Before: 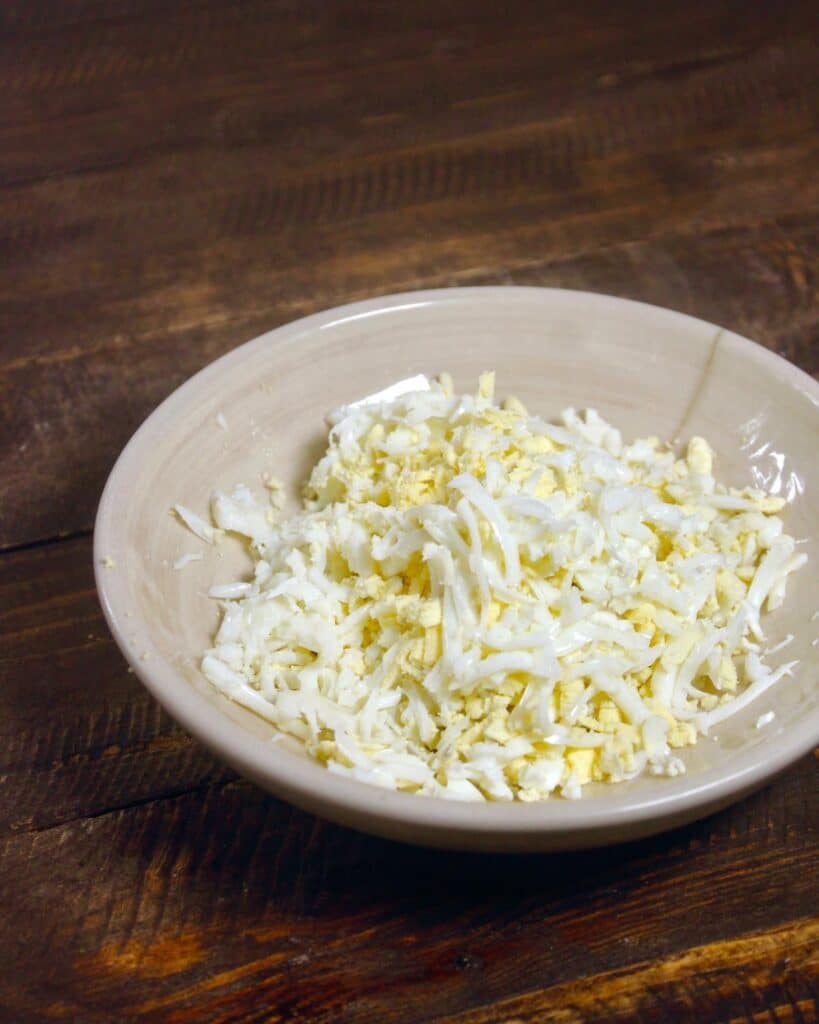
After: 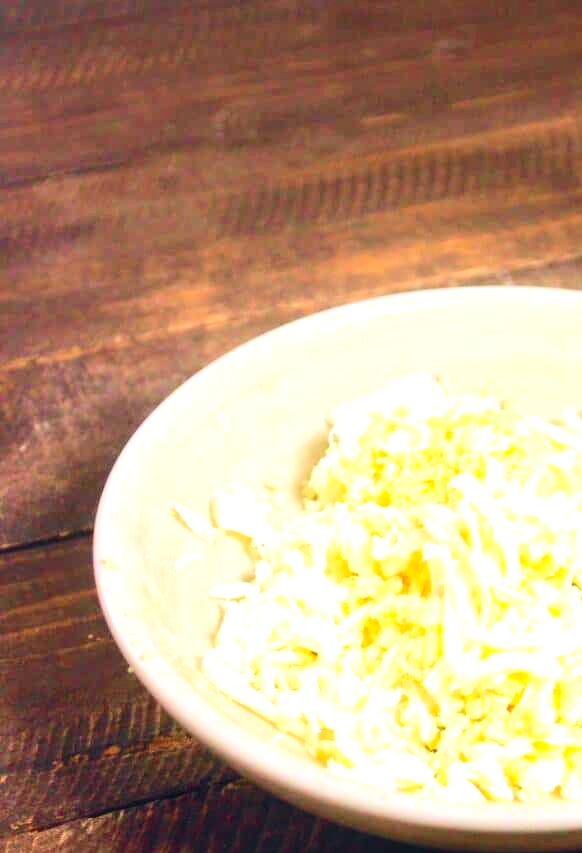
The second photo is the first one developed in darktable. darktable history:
tone curve: curves: ch0 [(0, 0) (0.239, 0.248) (0.508, 0.606) (0.826, 0.855) (1, 0.945)]; ch1 [(0, 0) (0.401, 0.42) (0.442, 0.47) (0.492, 0.498) (0.511, 0.516) (0.555, 0.586) (0.681, 0.739) (1, 1)]; ch2 [(0, 0) (0.411, 0.433) (0.5, 0.504) (0.545, 0.574) (1, 1)], color space Lab, independent channels, preserve colors none
crop: right 28.885%, bottom 16.626%
exposure: black level correction 0, exposure 1.6 EV, compensate exposure bias true, compensate highlight preservation false
